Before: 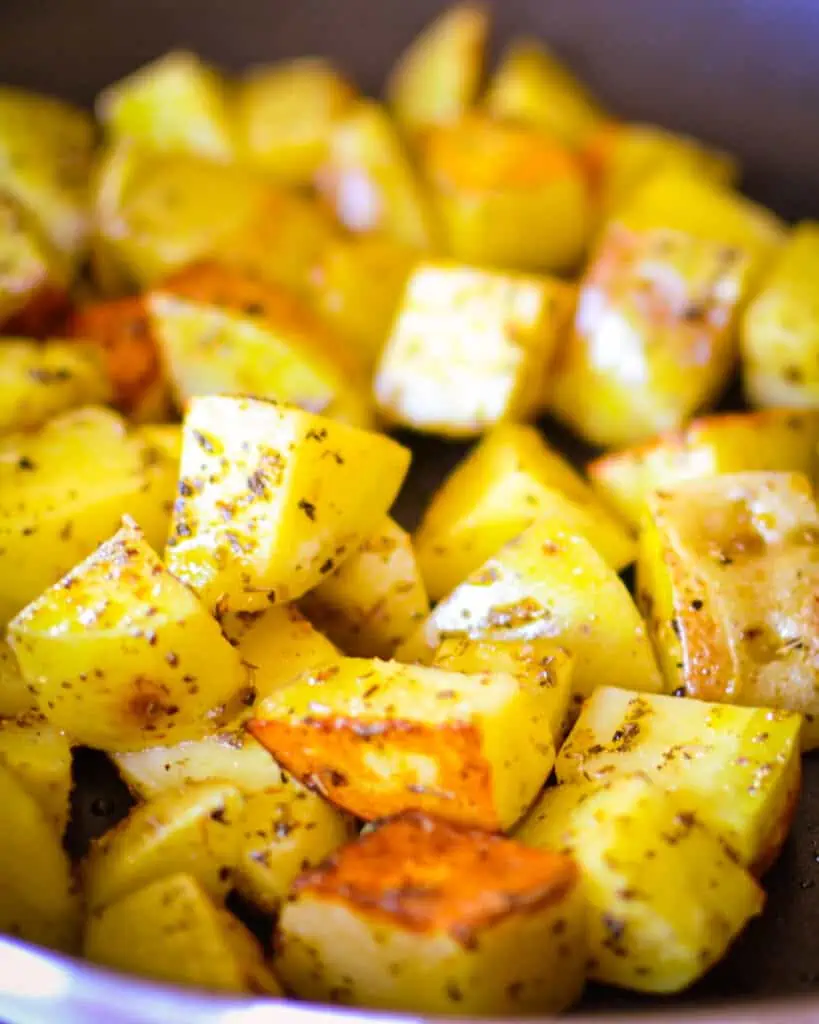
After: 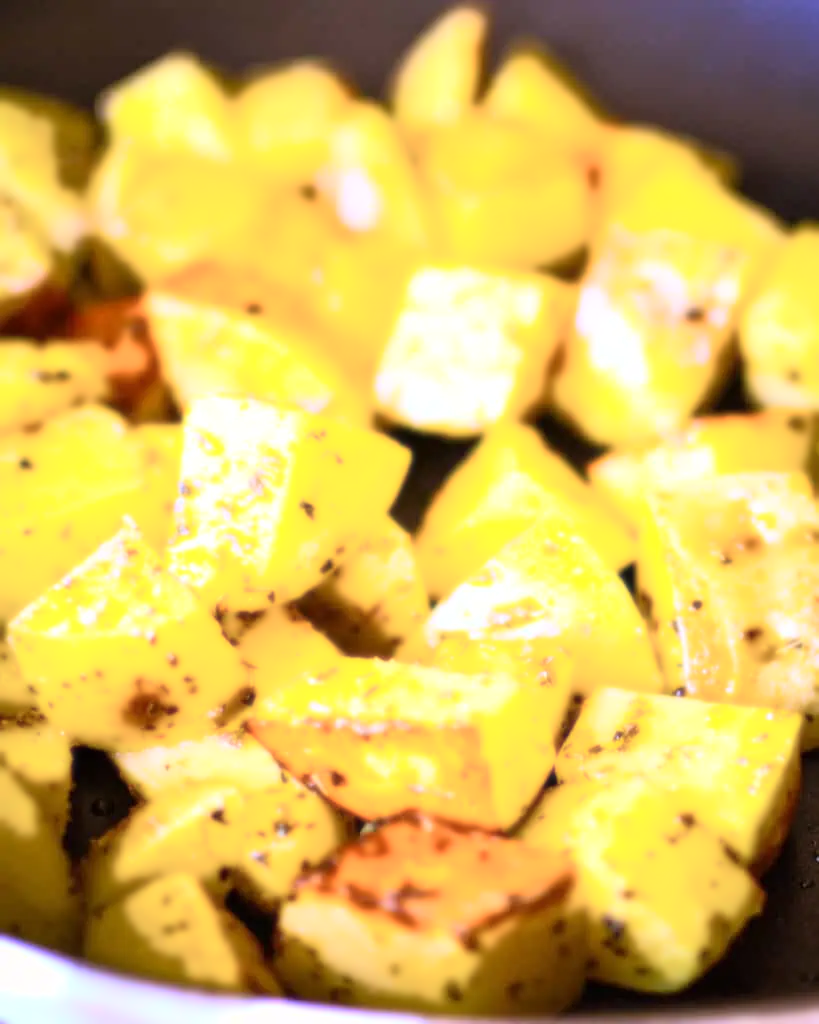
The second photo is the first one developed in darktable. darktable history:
tone equalizer: on, module defaults
bloom: size 0%, threshold 54.82%, strength 8.31%
